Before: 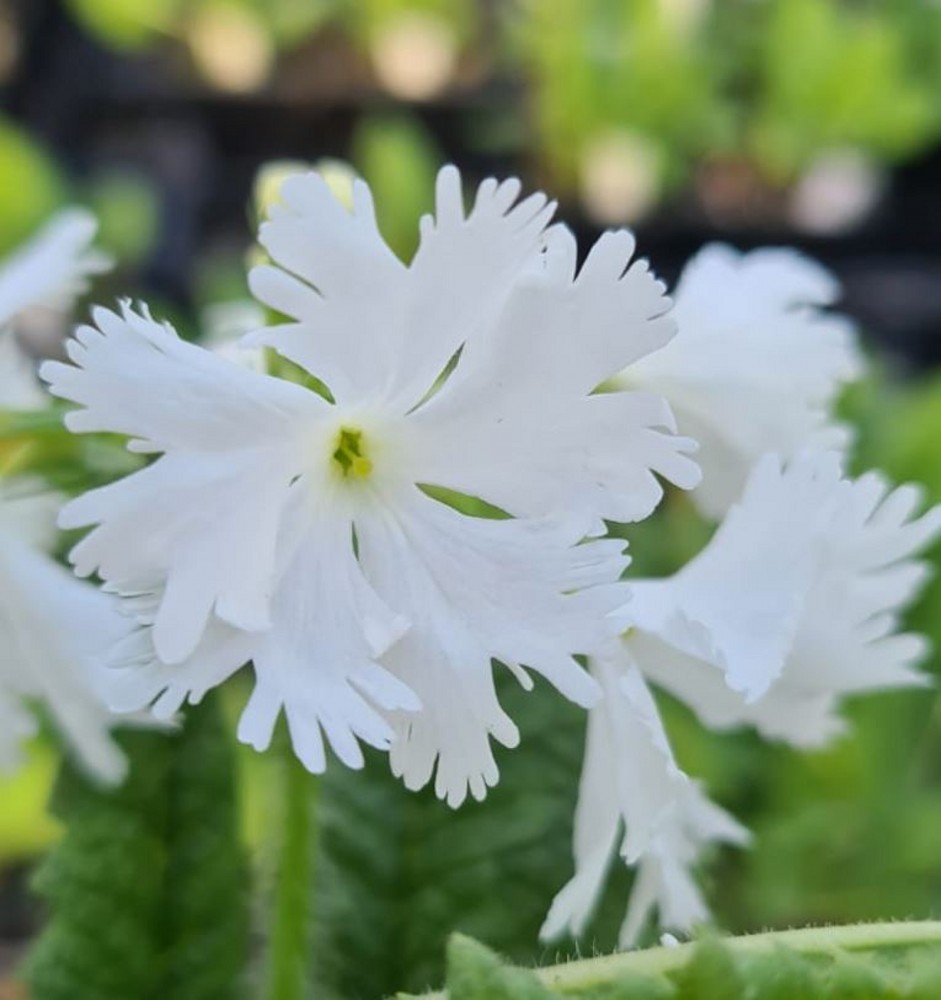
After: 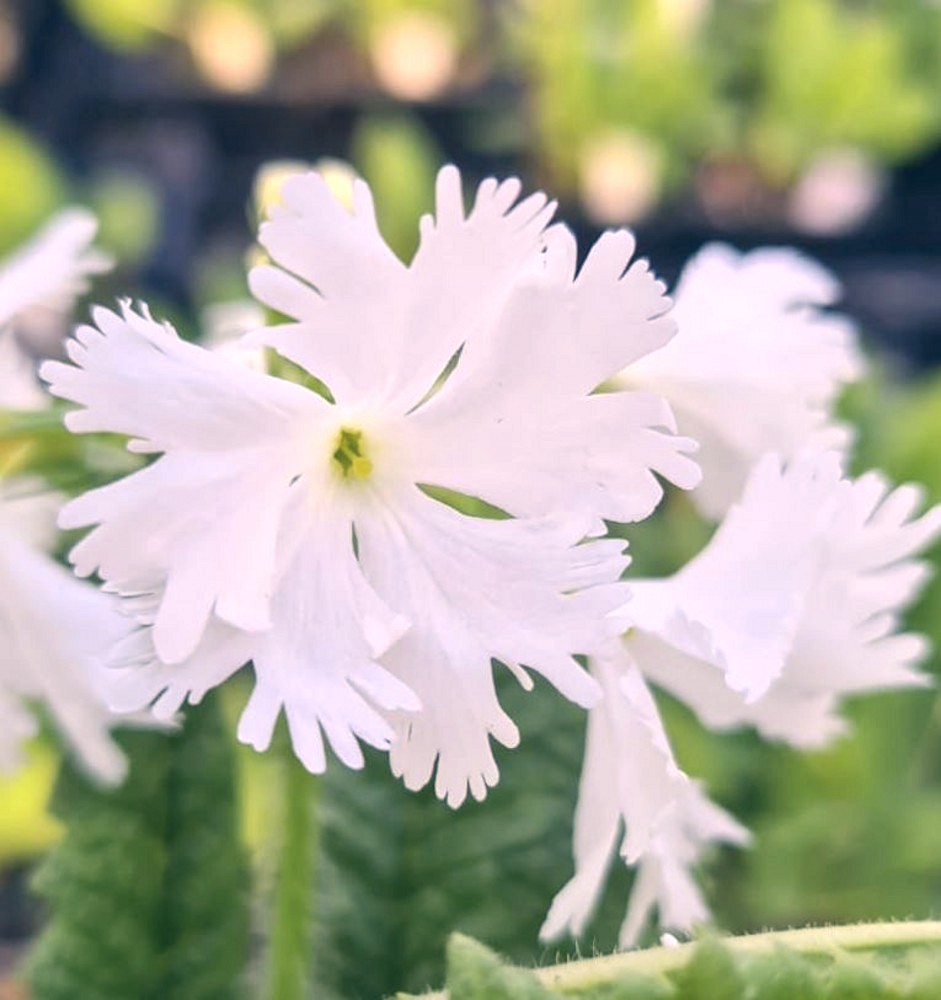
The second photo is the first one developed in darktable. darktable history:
exposure: exposure 0.602 EV, compensate highlight preservation false
local contrast: detail 110%
color correction: highlights a* 14.36, highlights b* 5.74, shadows a* -5.49, shadows b* -15.19, saturation 0.871
